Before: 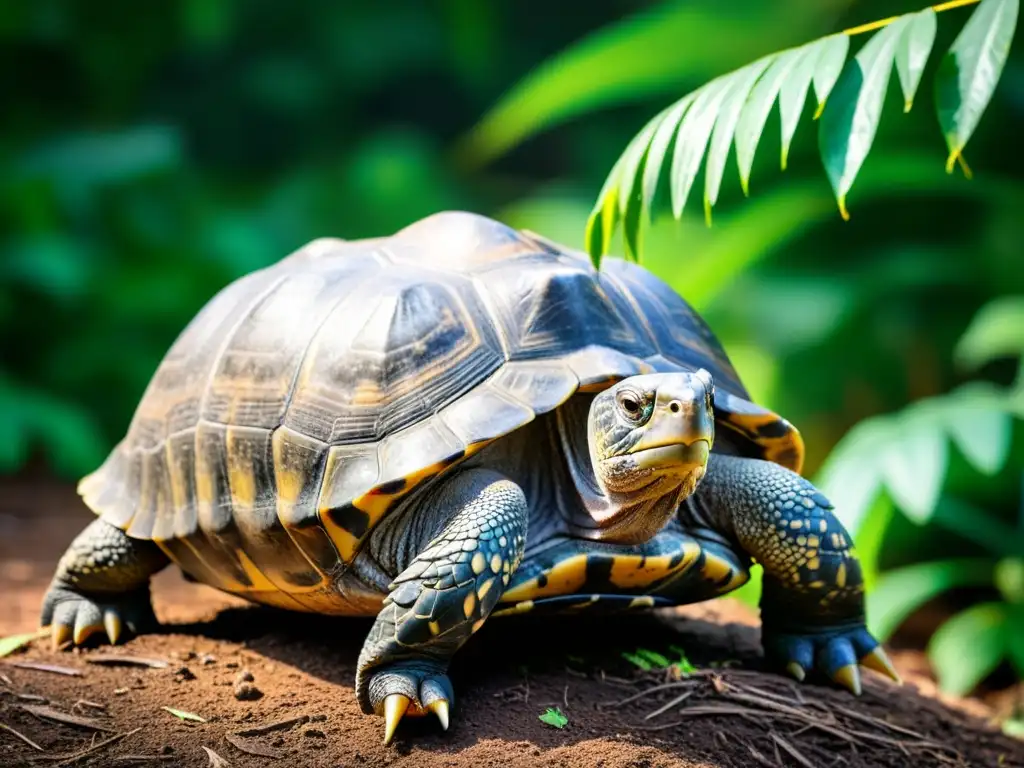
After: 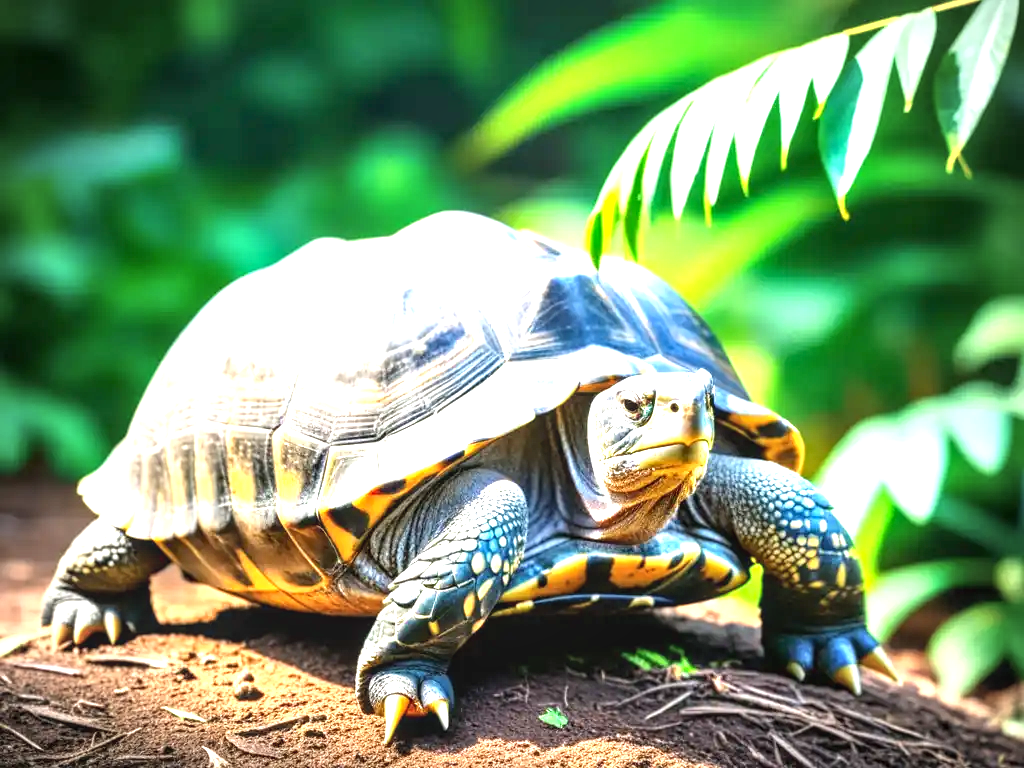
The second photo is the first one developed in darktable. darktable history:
local contrast: on, module defaults
vignetting: fall-off radius 60.85%
exposure: black level correction 0, exposure 1.449 EV, compensate highlight preservation false
